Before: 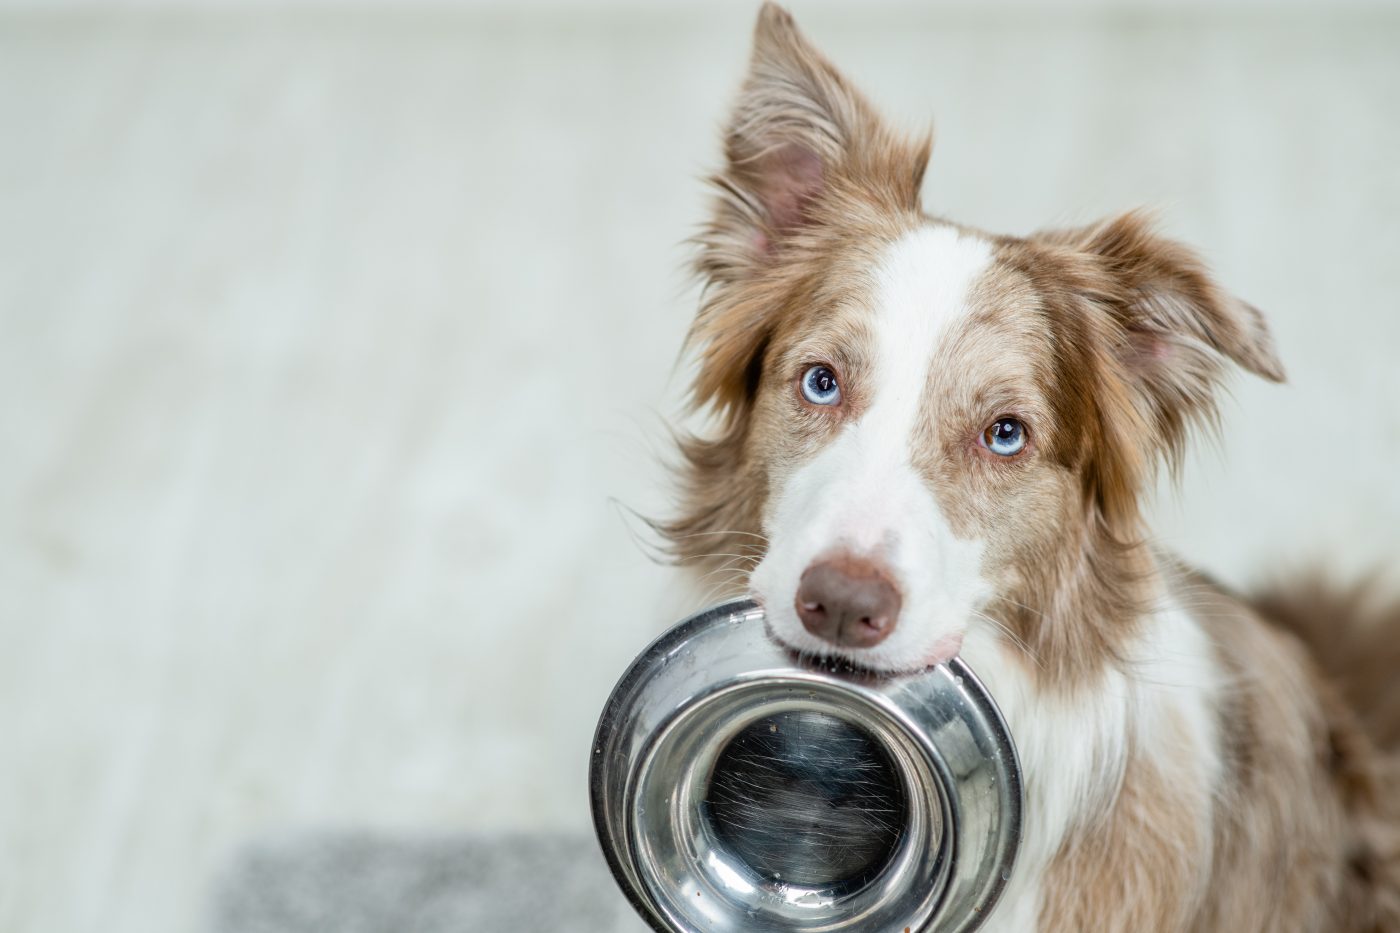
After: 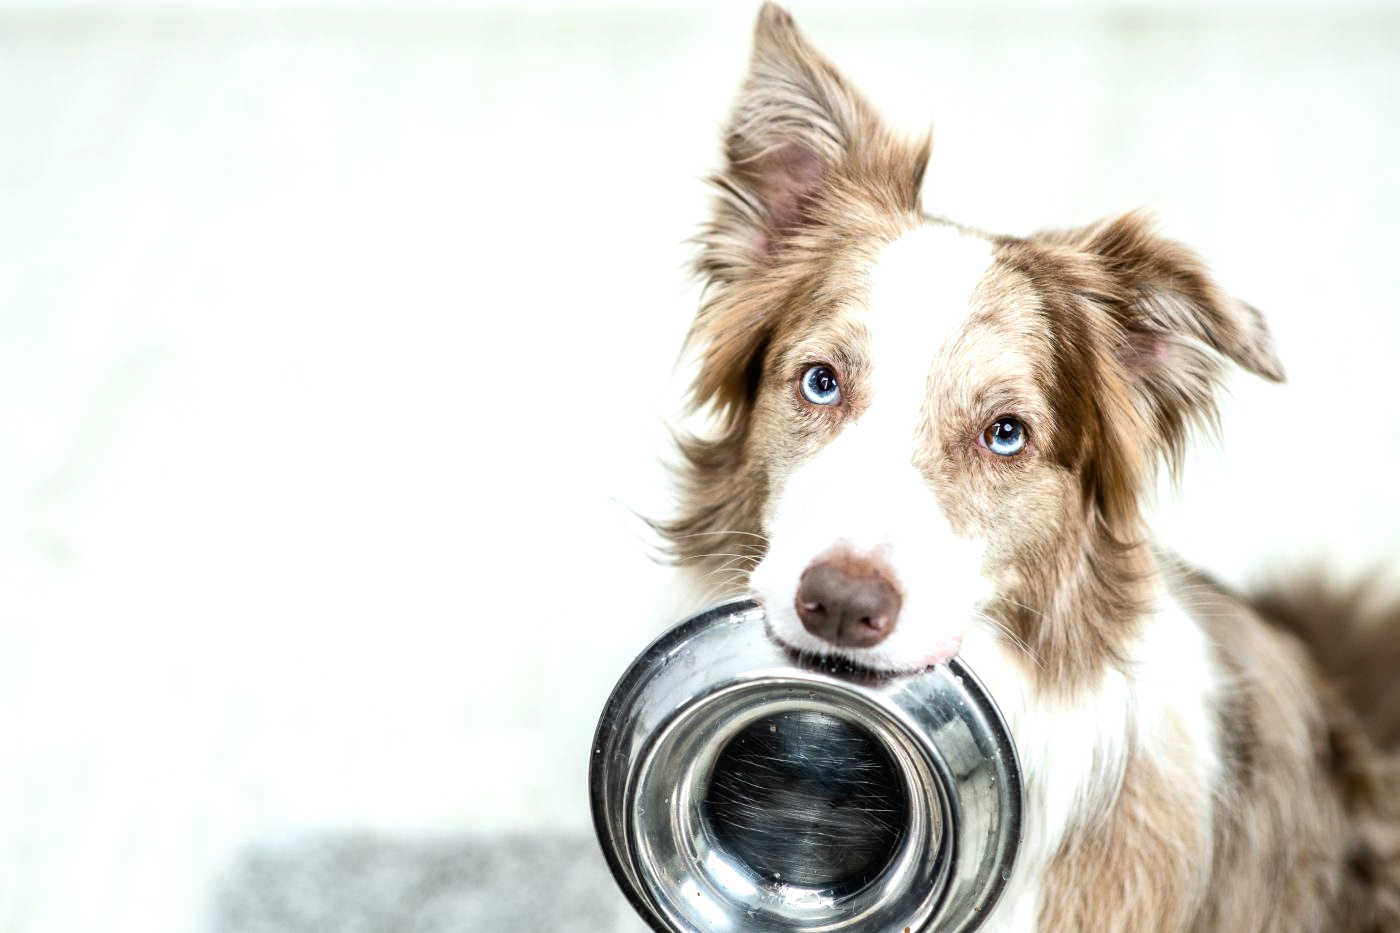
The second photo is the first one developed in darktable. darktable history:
tone equalizer: -8 EV -0.717 EV, -7 EV -0.698 EV, -6 EV -0.63 EV, -5 EV -0.414 EV, -3 EV 0.375 EV, -2 EV 0.6 EV, -1 EV 0.692 EV, +0 EV 0.76 EV, edges refinement/feathering 500, mask exposure compensation -1.57 EV, preserve details no
